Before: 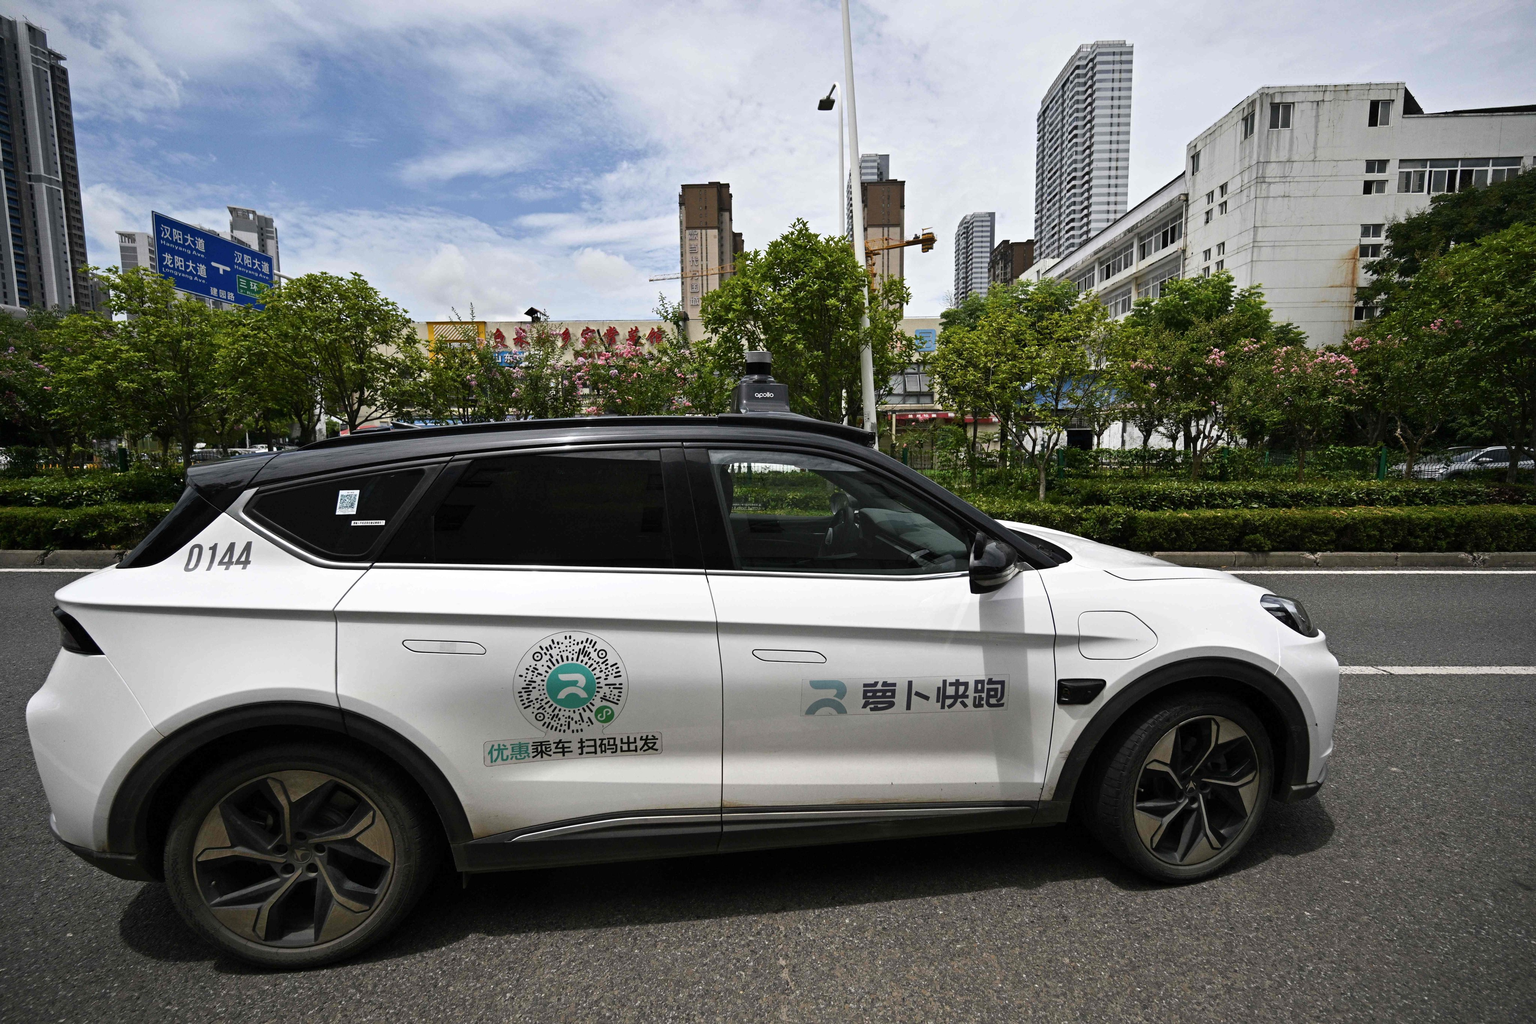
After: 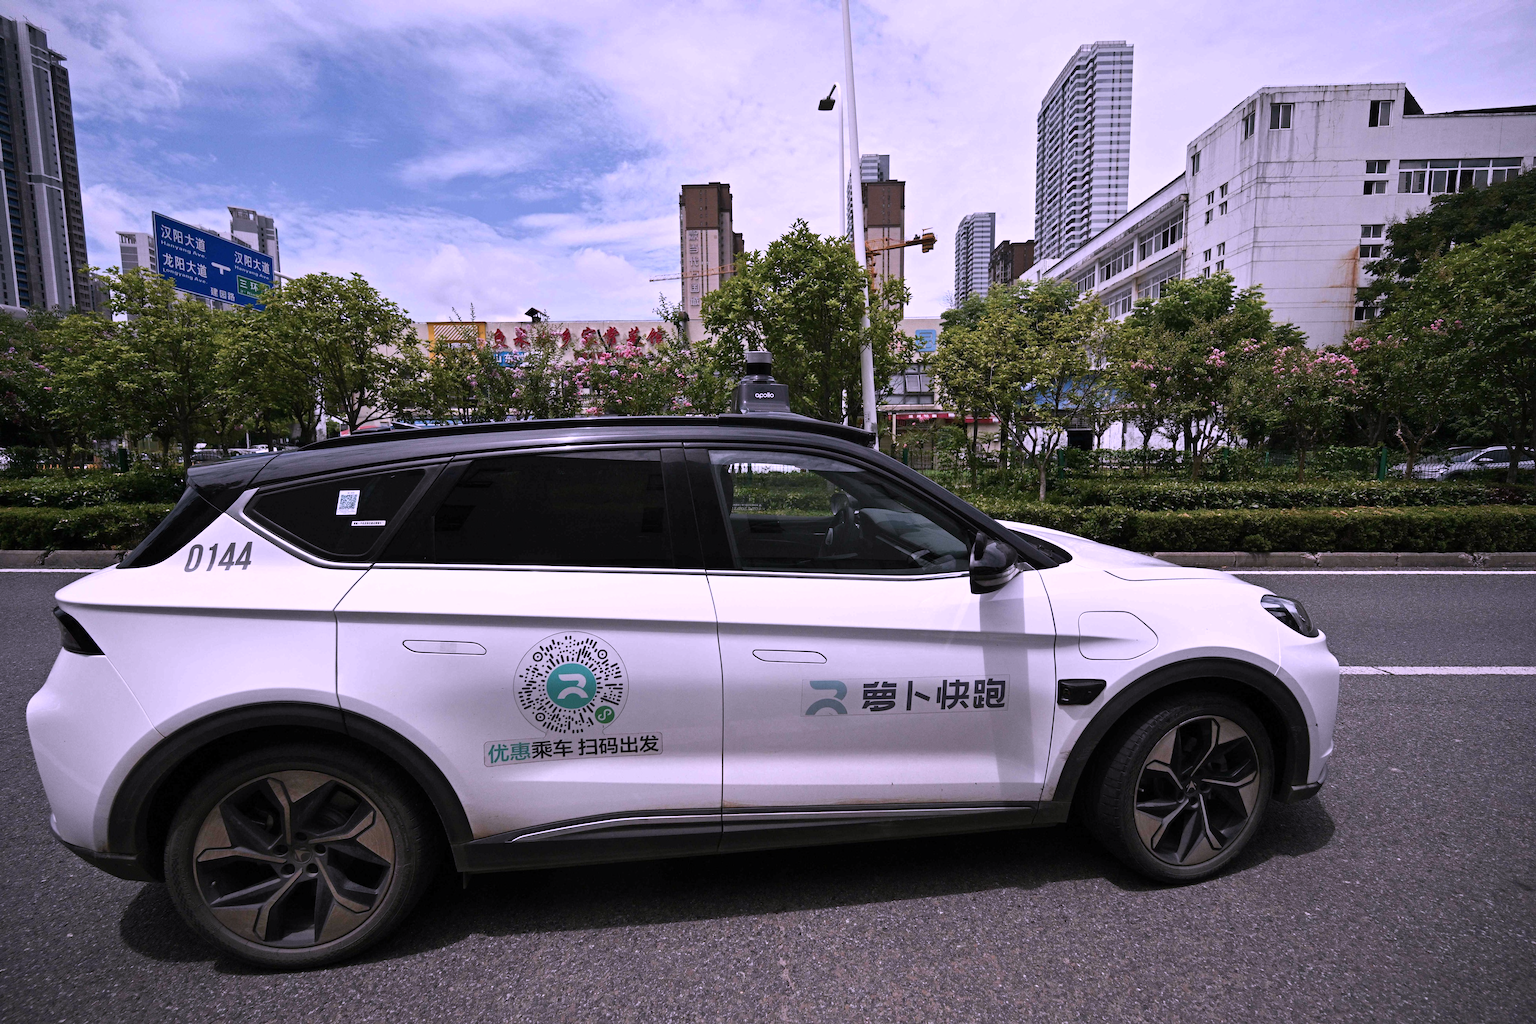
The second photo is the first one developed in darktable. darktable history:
color correction: highlights a* 15.16, highlights b* -25.69
